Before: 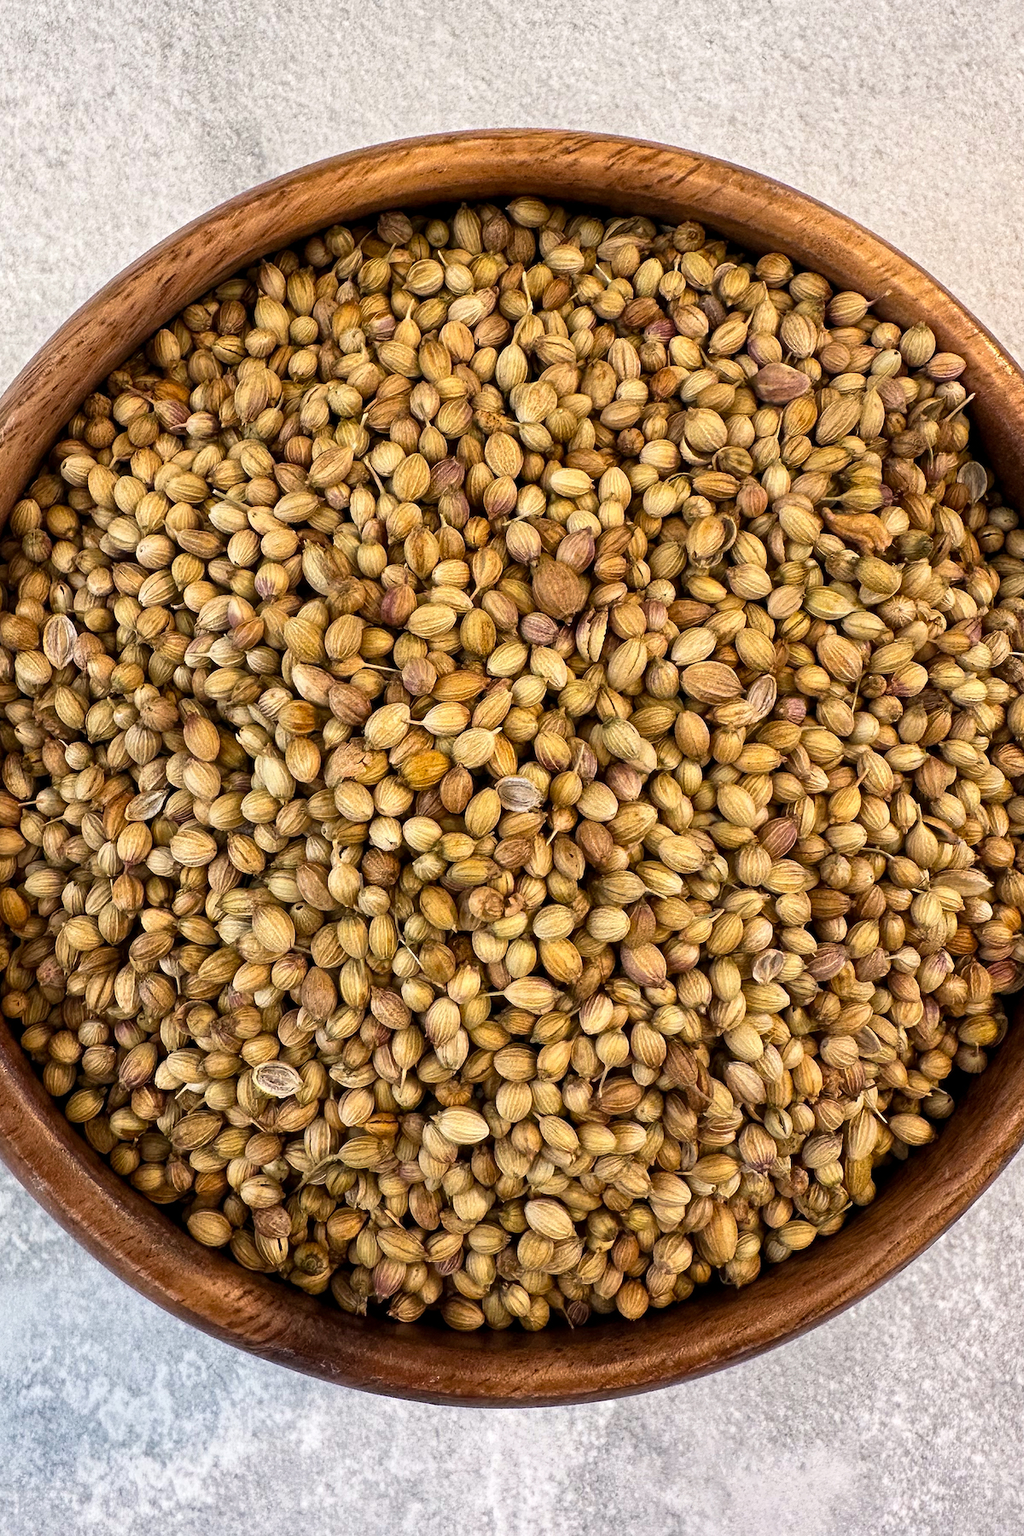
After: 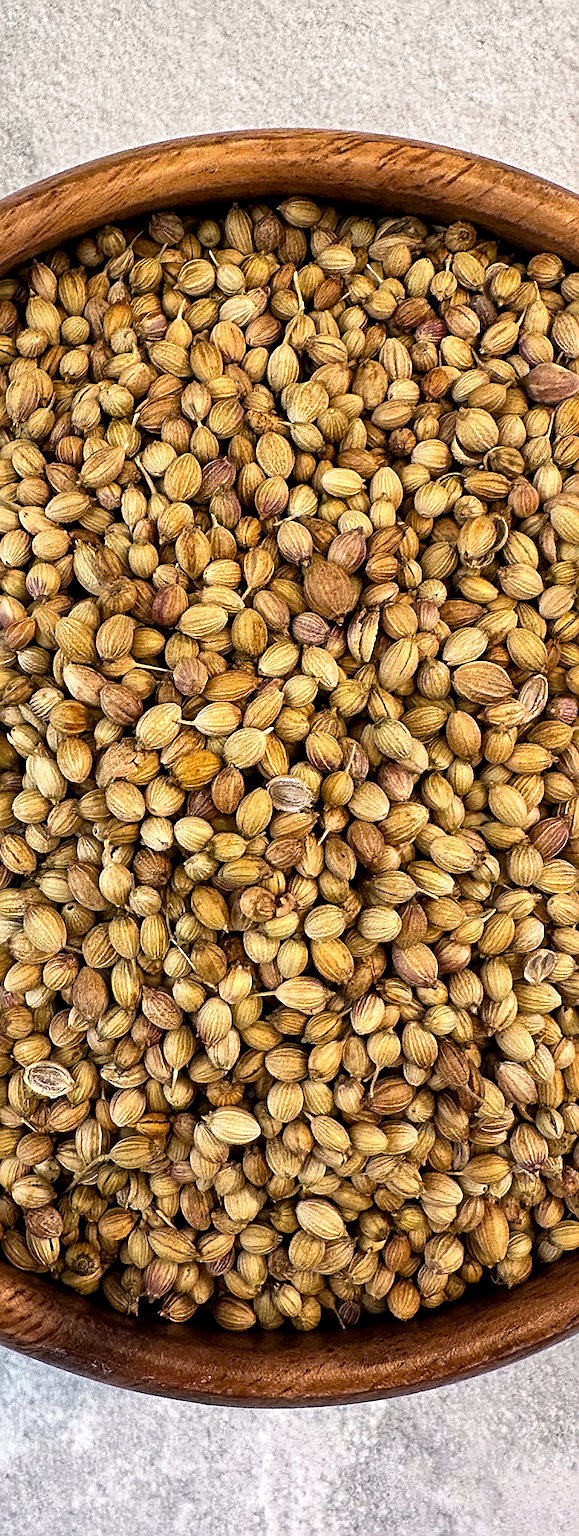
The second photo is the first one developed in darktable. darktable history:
crop and rotate: left 22.353%, right 21.005%
sharpen: amount 0.493
contrast equalizer: y [[0.6 ×6], [0.55 ×6], [0 ×6], [0 ×6], [0 ×6]], mix 0.135
